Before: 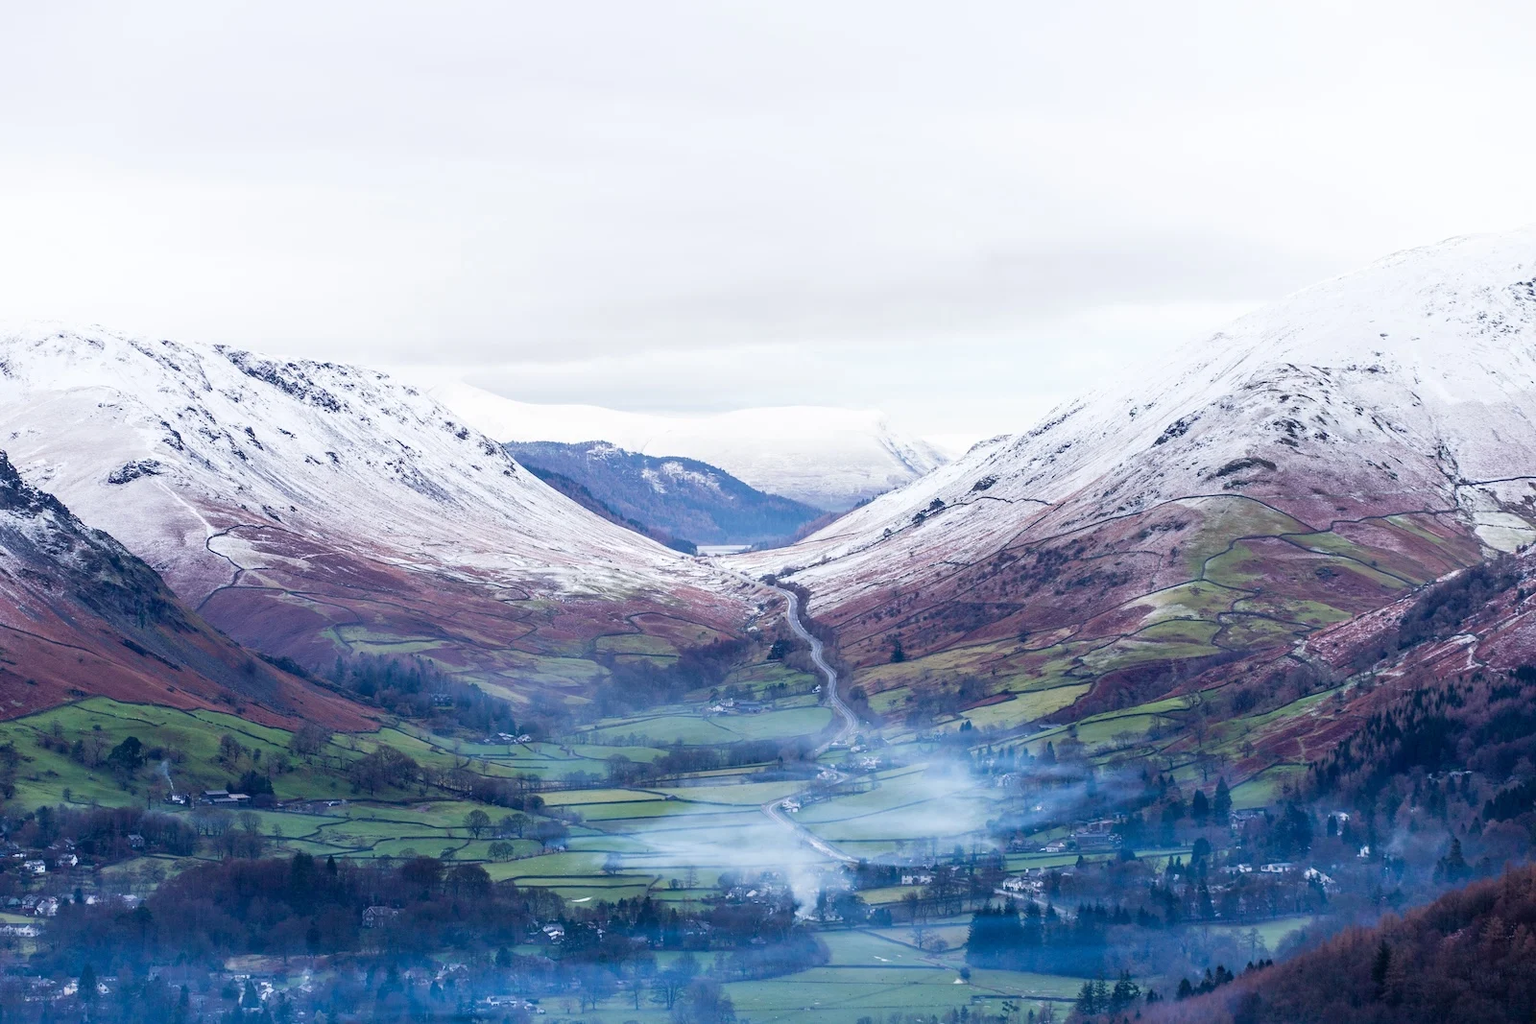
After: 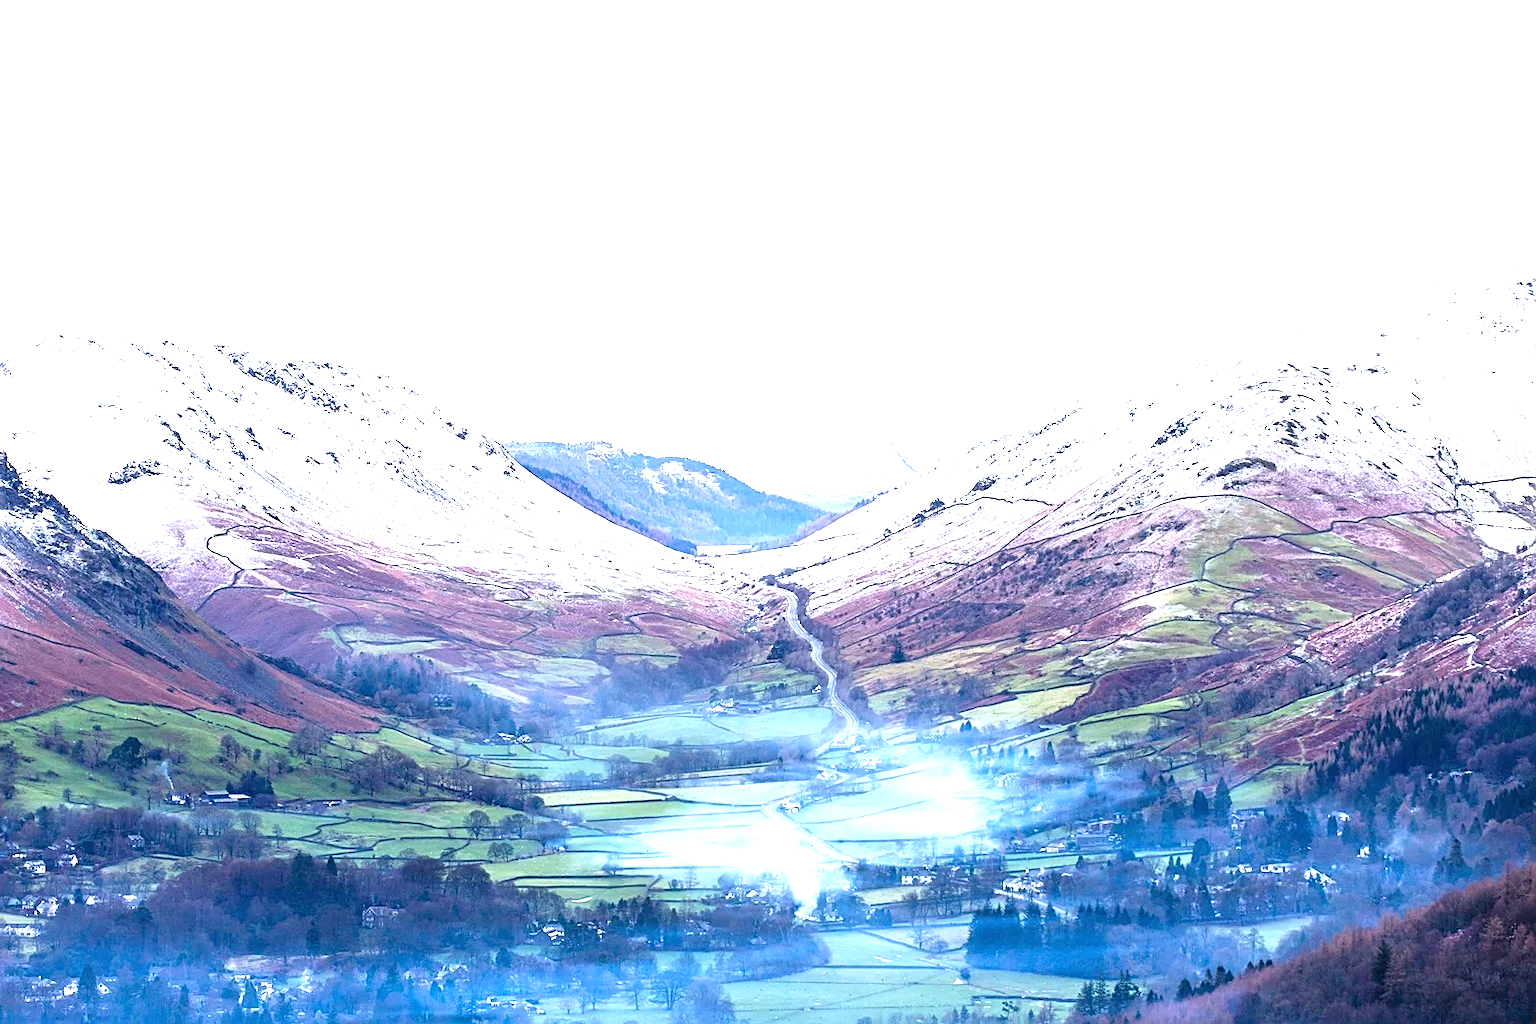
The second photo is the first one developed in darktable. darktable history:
exposure: black level correction 0, exposure 1.389 EV, compensate exposure bias true, compensate highlight preservation false
sharpen: on, module defaults
